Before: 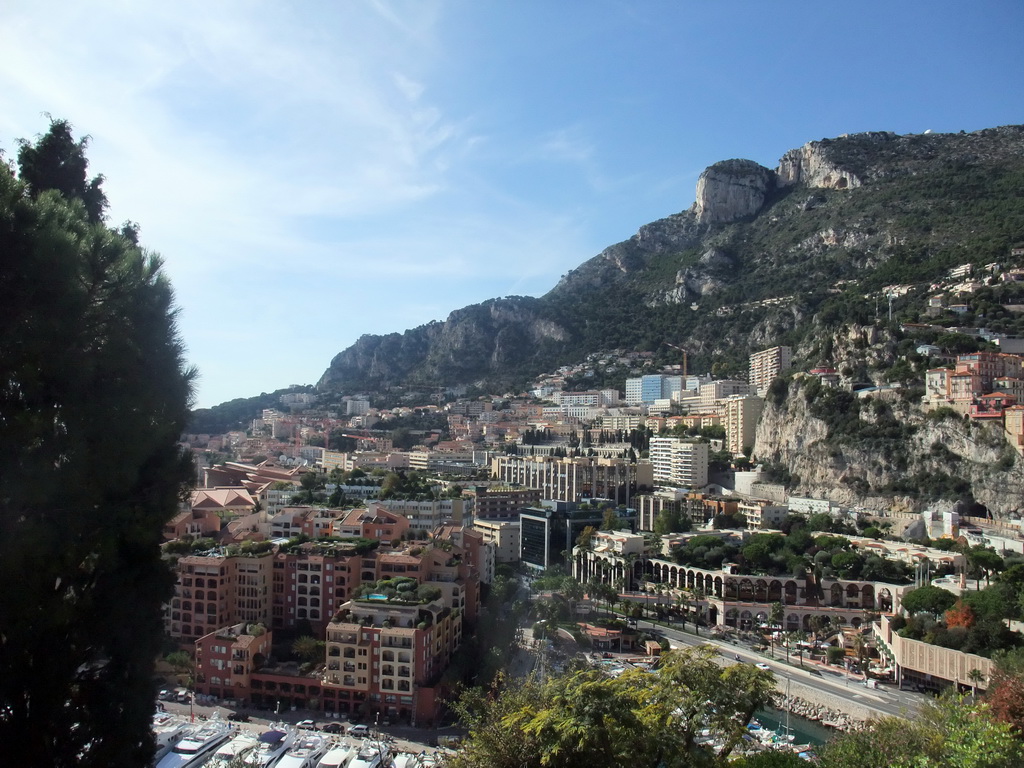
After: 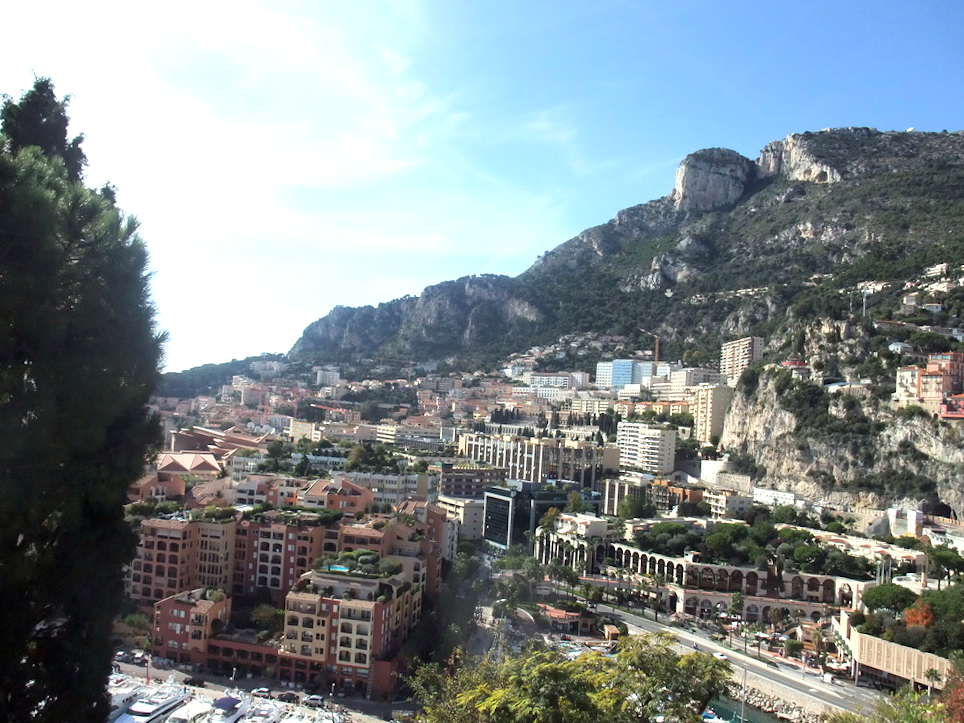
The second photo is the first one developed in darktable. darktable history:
exposure: black level correction 0, exposure 0.7 EV, compensate highlight preservation false
crop and rotate: angle -2.7°
